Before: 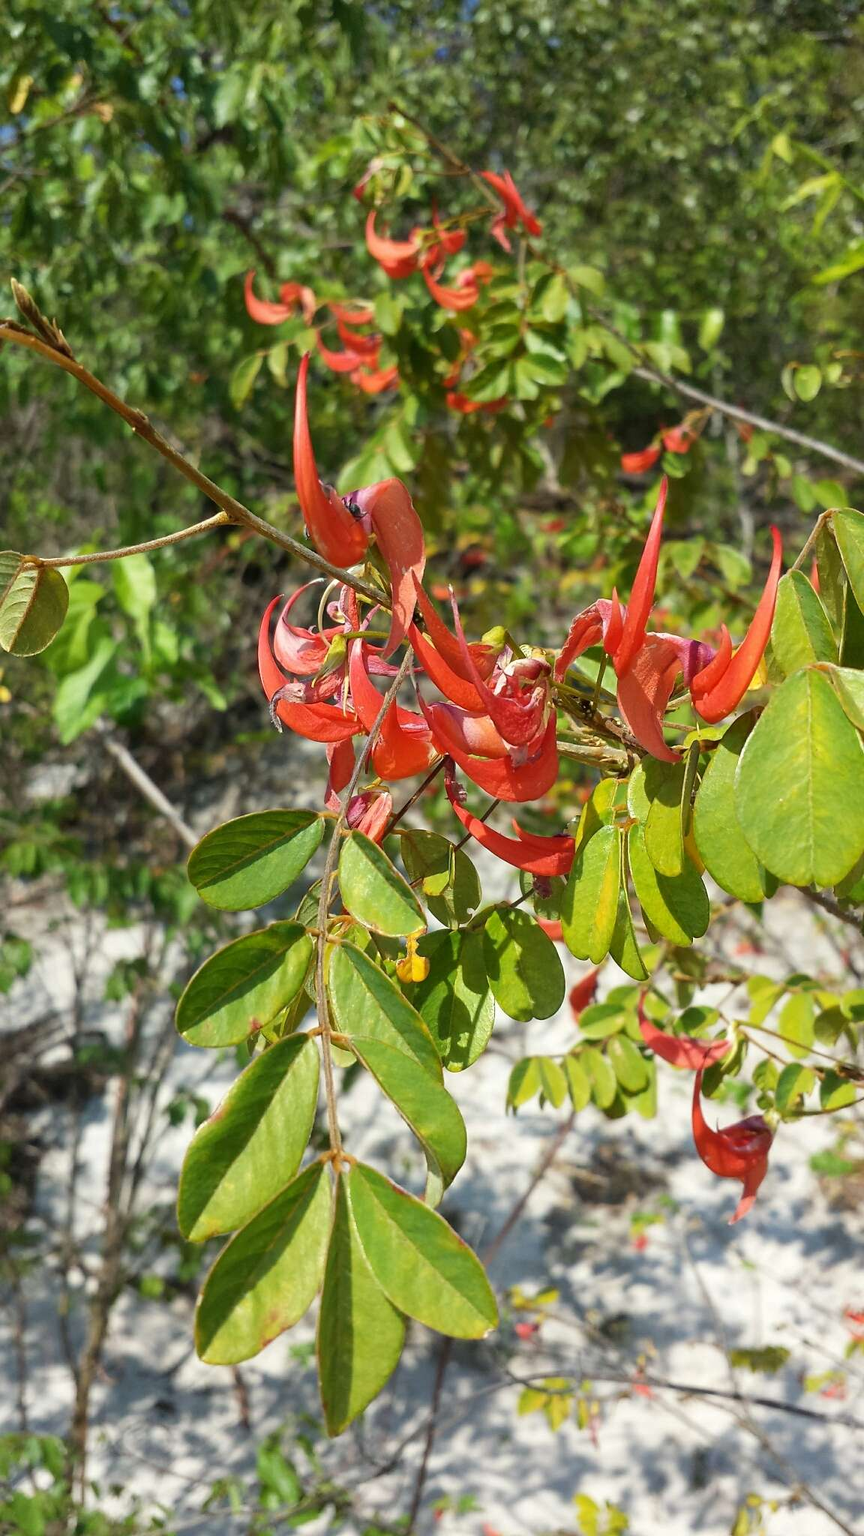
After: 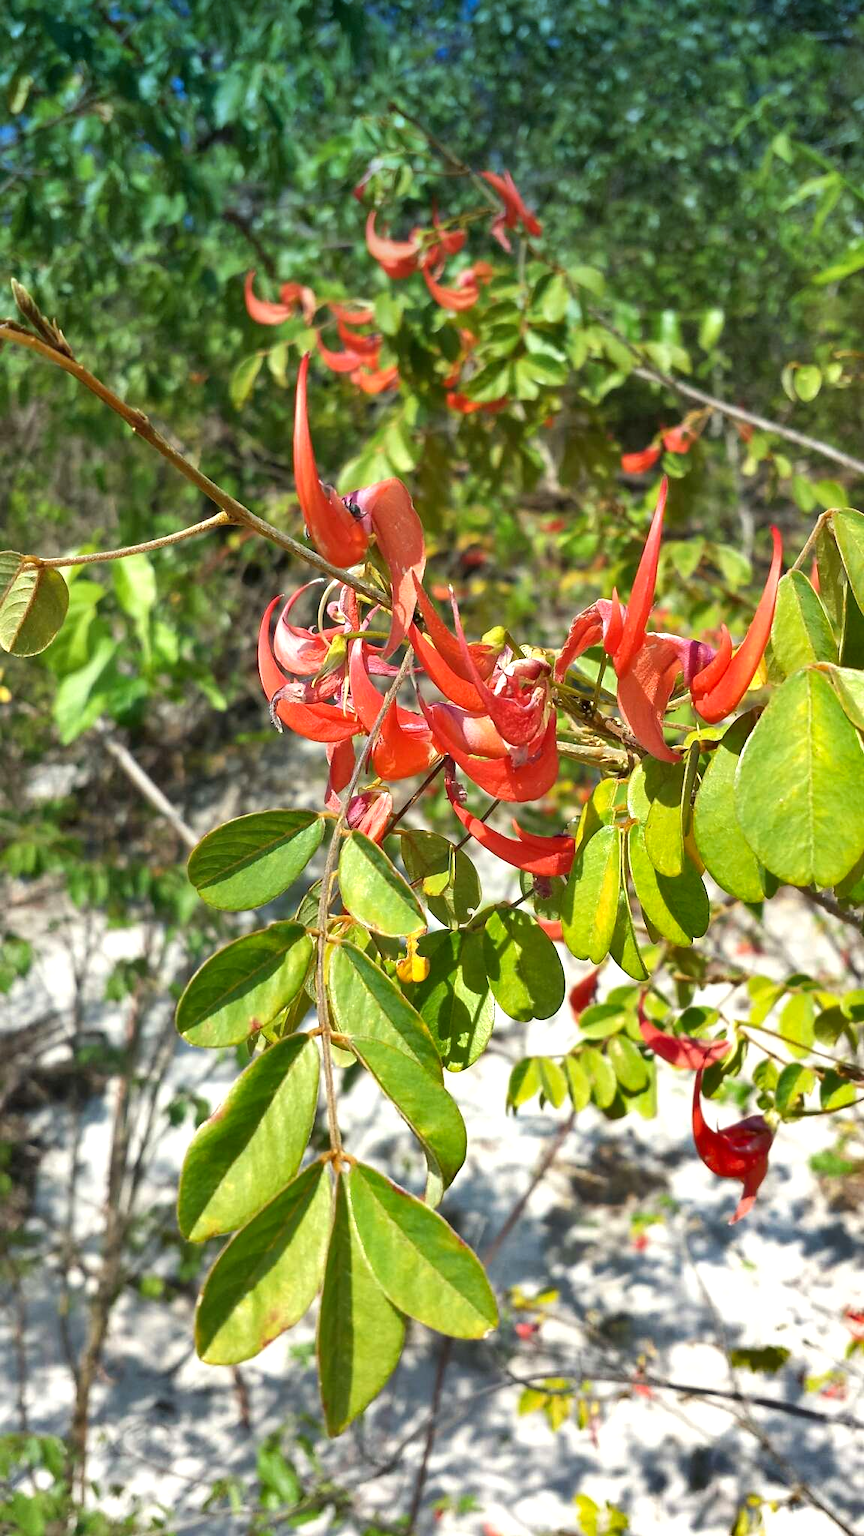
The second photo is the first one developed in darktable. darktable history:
exposure: black level correction 0.001, exposure 0.5 EV, compensate exposure bias true, compensate highlight preservation false
graduated density: density 2.02 EV, hardness 44%, rotation 0.374°, offset 8.21, hue 208.8°, saturation 97%
shadows and highlights: shadows 22.7, highlights -48.71, soften with gaussian
